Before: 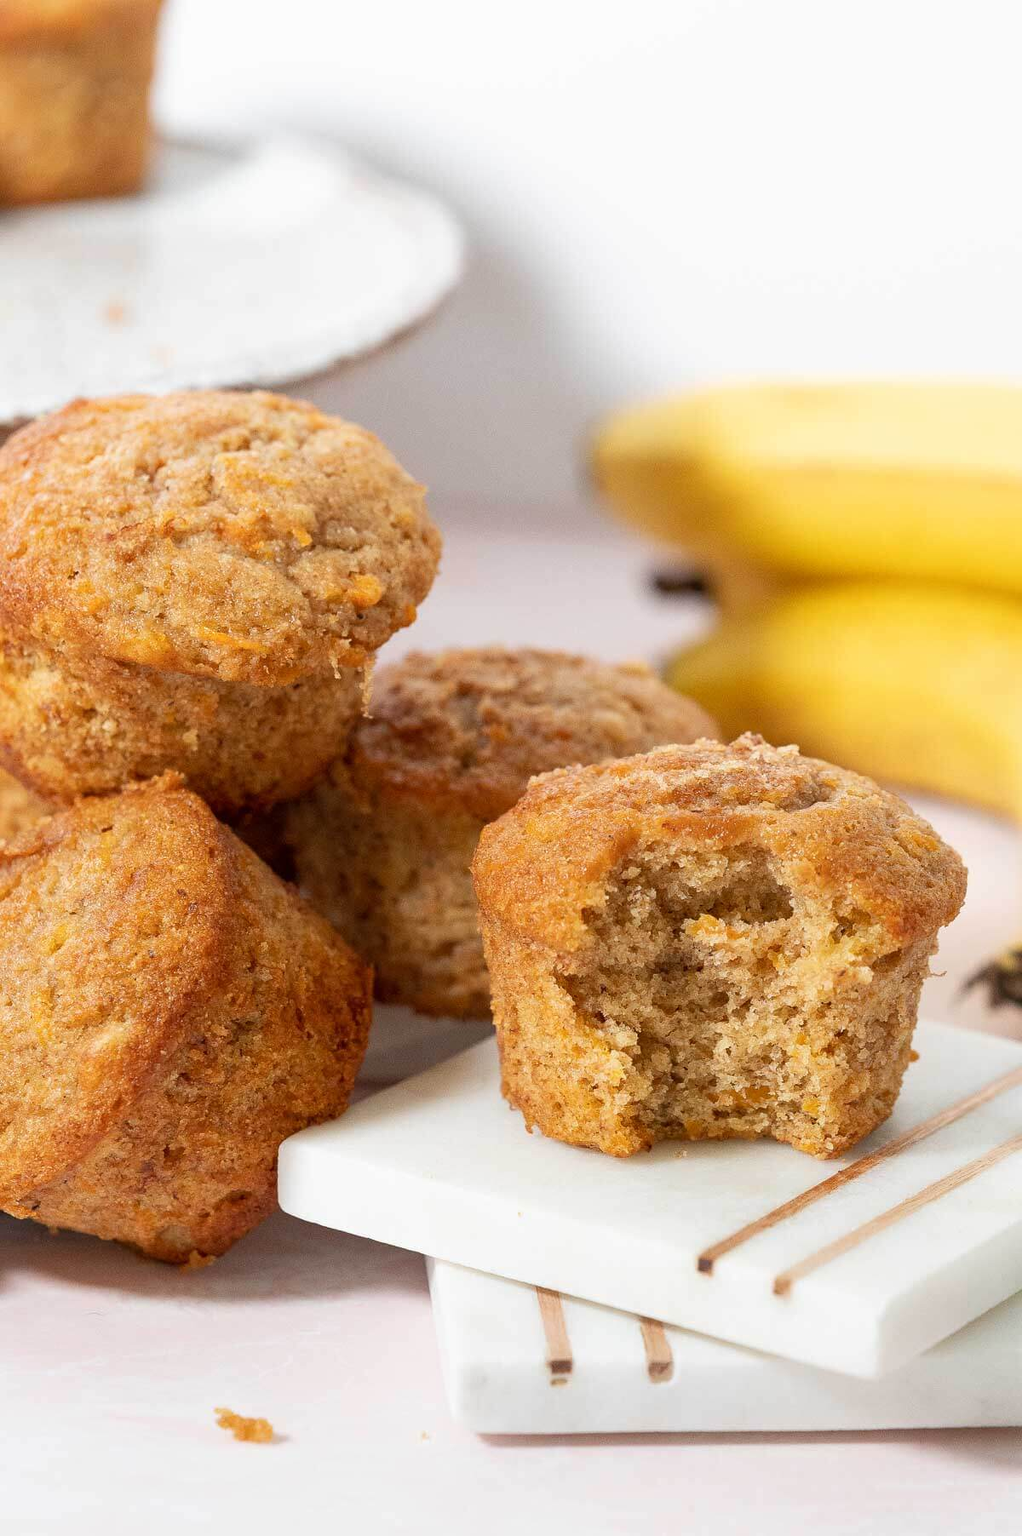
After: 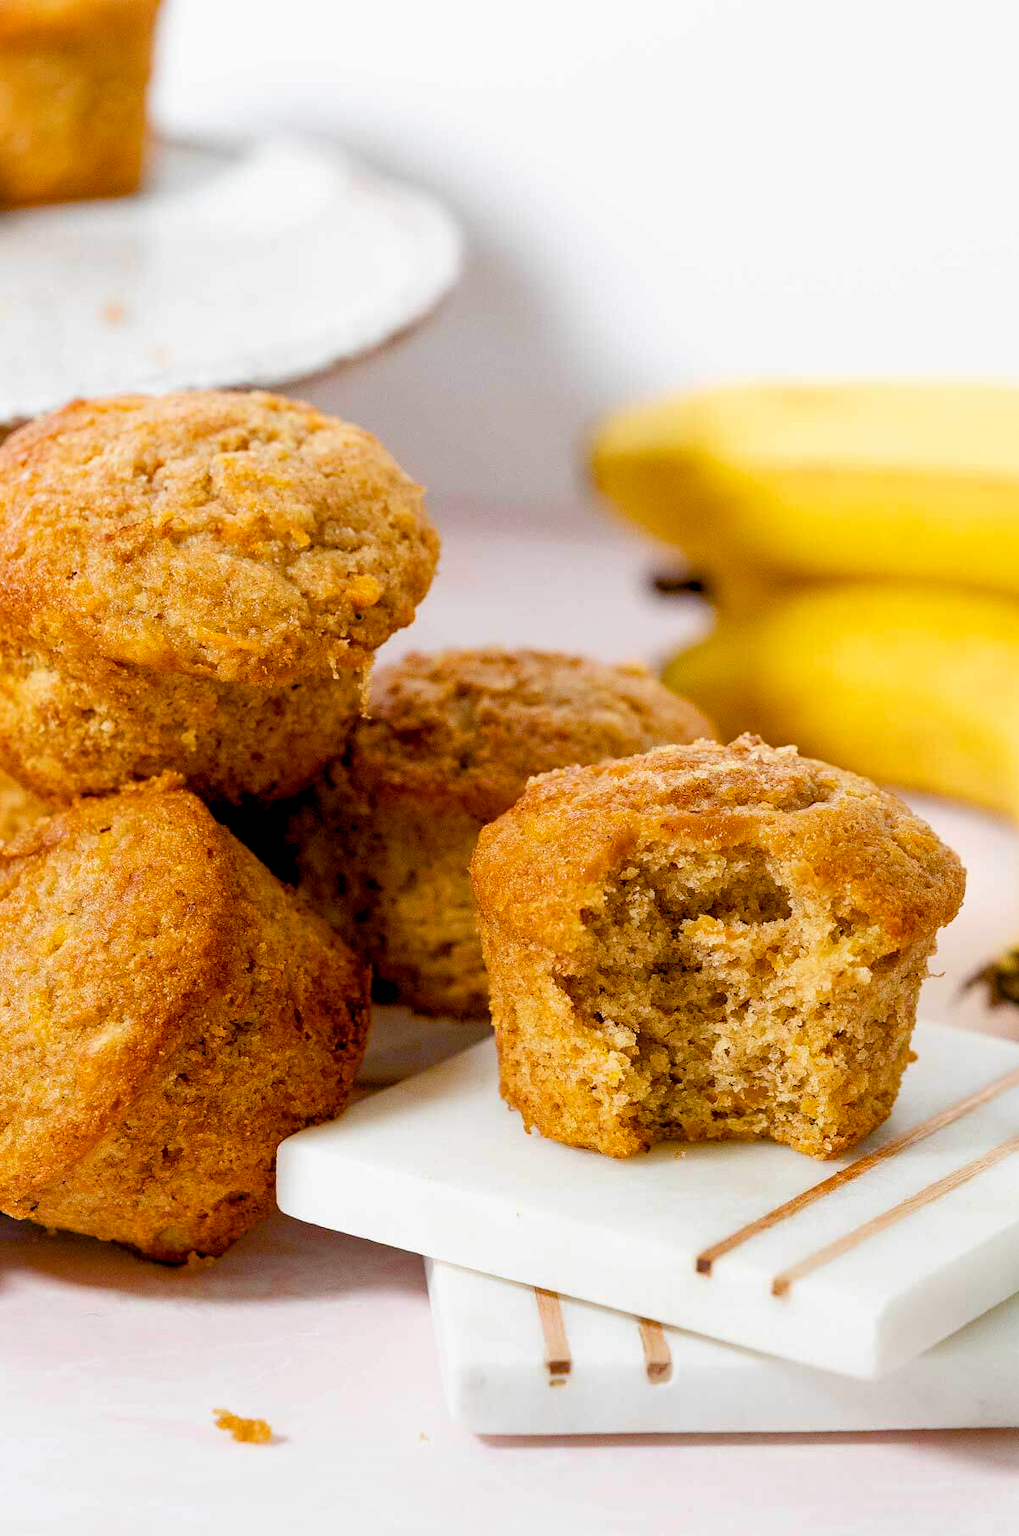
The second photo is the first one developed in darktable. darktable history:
crop: left 0.184%
color balance rgb: global offset › luminance -1.435%, linear chroma grading › global chroma 15.506%, perceptual saturation grading › global saturation 20%, perceptual saturation grading › highlights -25.056%, perceptual saturation grading › shadows 49.592%
